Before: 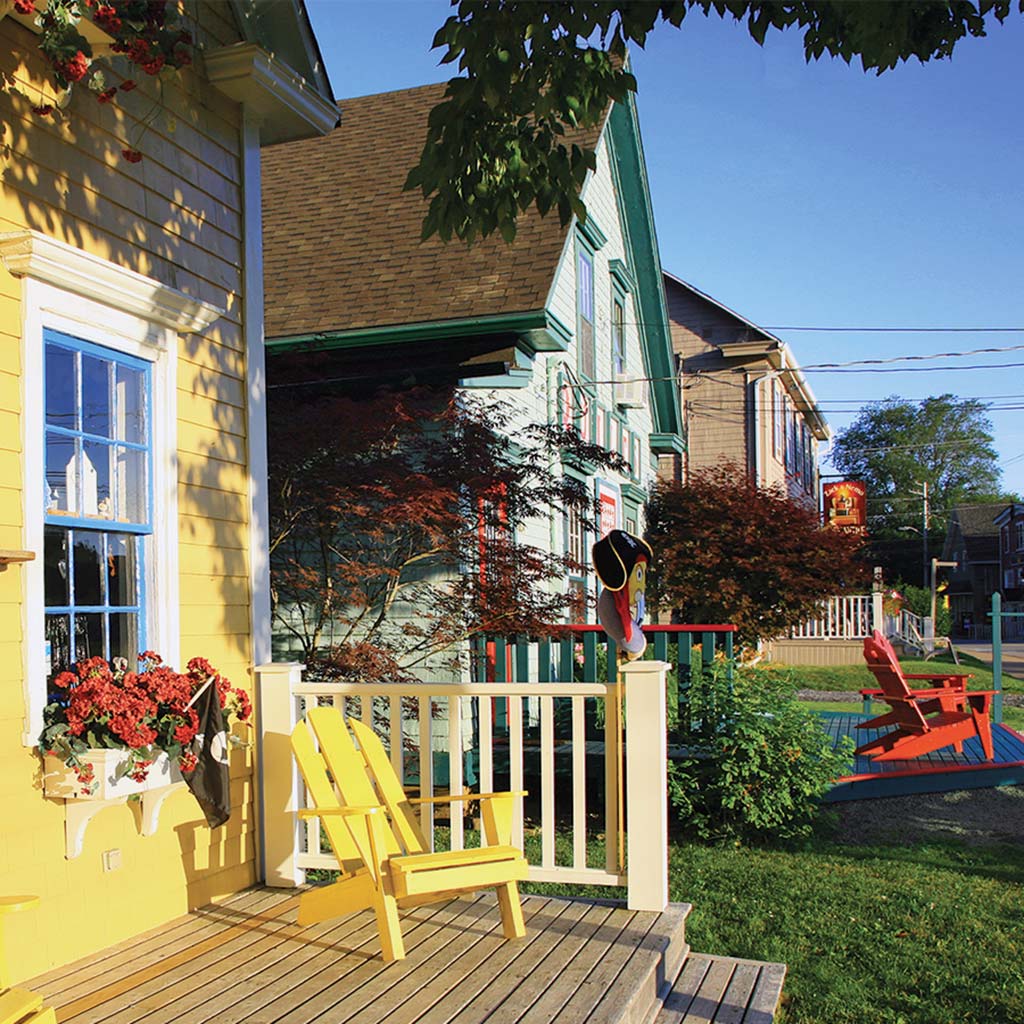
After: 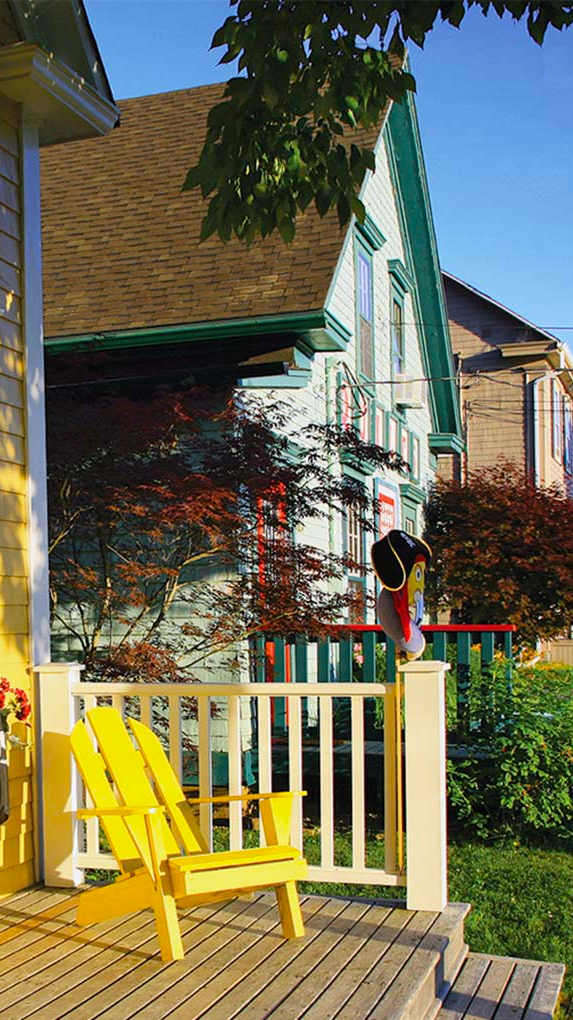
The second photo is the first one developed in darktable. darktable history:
color balance: output saturation 120%
crop: left 21.674%, right 22.086%
